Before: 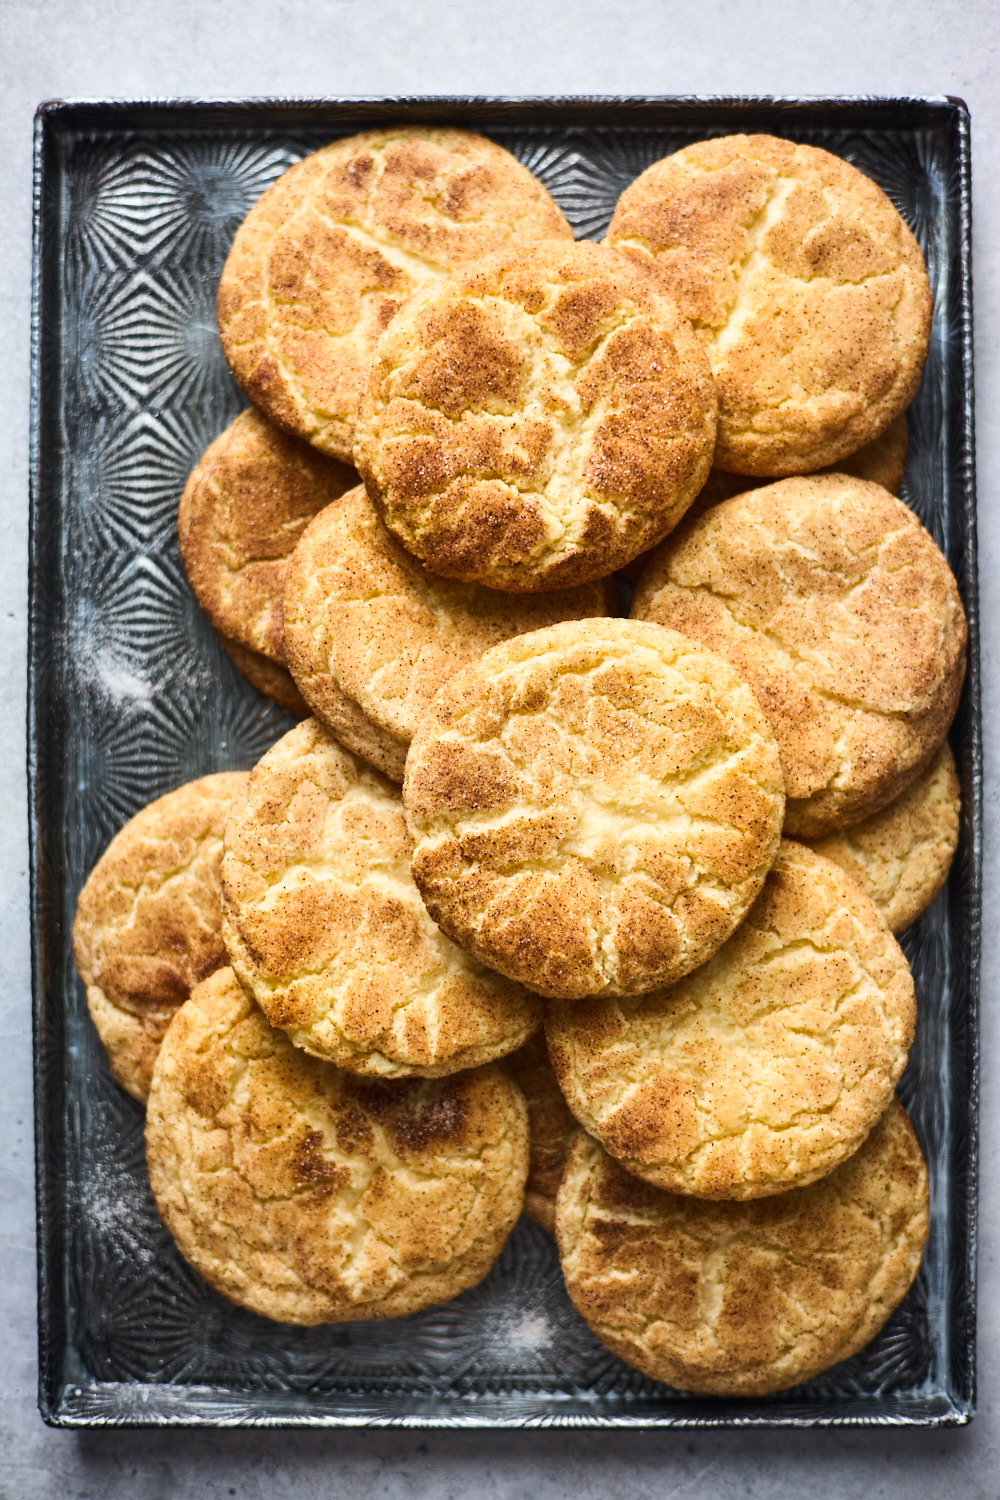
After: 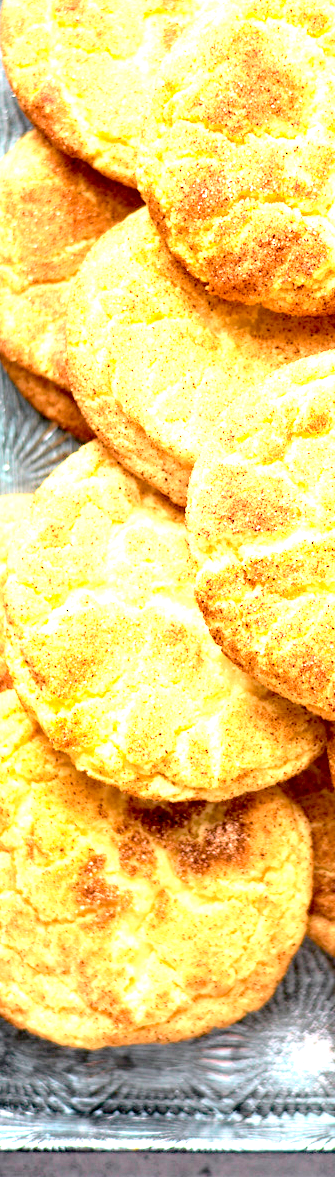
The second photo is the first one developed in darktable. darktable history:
exposure: black level correction 0.005, exposure 2.084 EV, compensate highlight preservation false
tone curve: curves: ch0 [(0, 0) (0.051, 0.047) (0.102, 0.099) (0.228, 0.275) (0.432, 0.535) (0.695, 0.778) (0.908, 0.946) (1, 1)]; ch1 [(0, 0) (0.339, 0.298) (0.402, 0.363) (0.453, 0.421) (0.483, 0.469) (0.494, 0.493) (0.504, 0.501) (0.527, 0.538) (0.563, 0.595) (0.597, 0.632) (1, 1)]; ch2 [(0, 0) (0.48, 0.48) (0.504, 0.5) (0.539, 0.554) (0.59, 0.63) (0.642, 0.684) (0.824, 0.815) (1, 1)], color space Lab, independent channels, preserve colors none
base curve: curves: ch0 [(0, 0) (0.472, 0.508) (1, 1)]
crop and rotate: left 21.77%, top 18.528%, right 44.676%, bottom 2.997%
